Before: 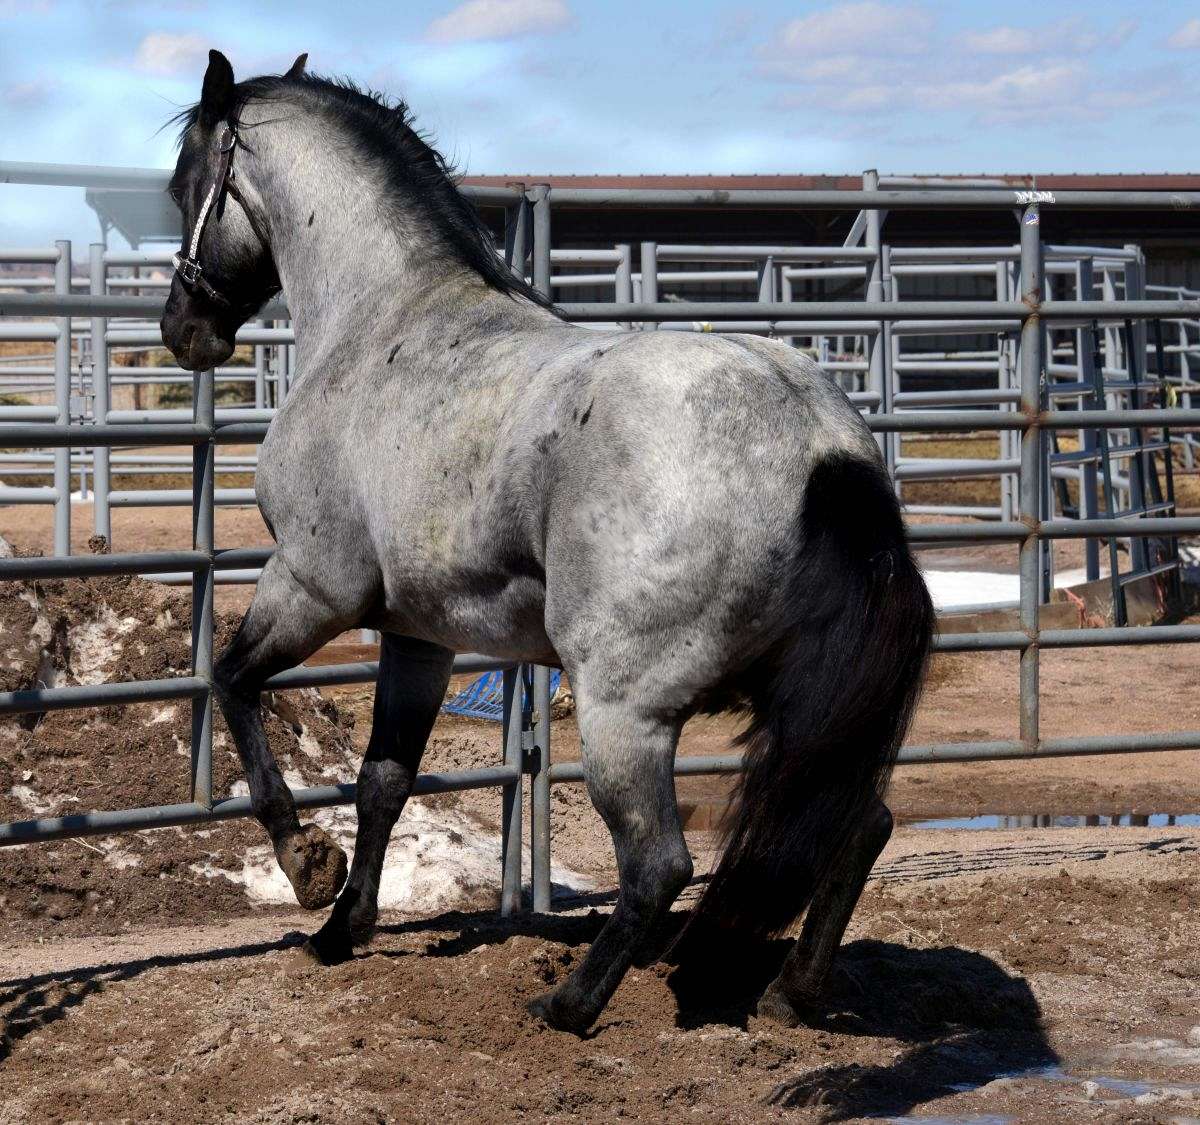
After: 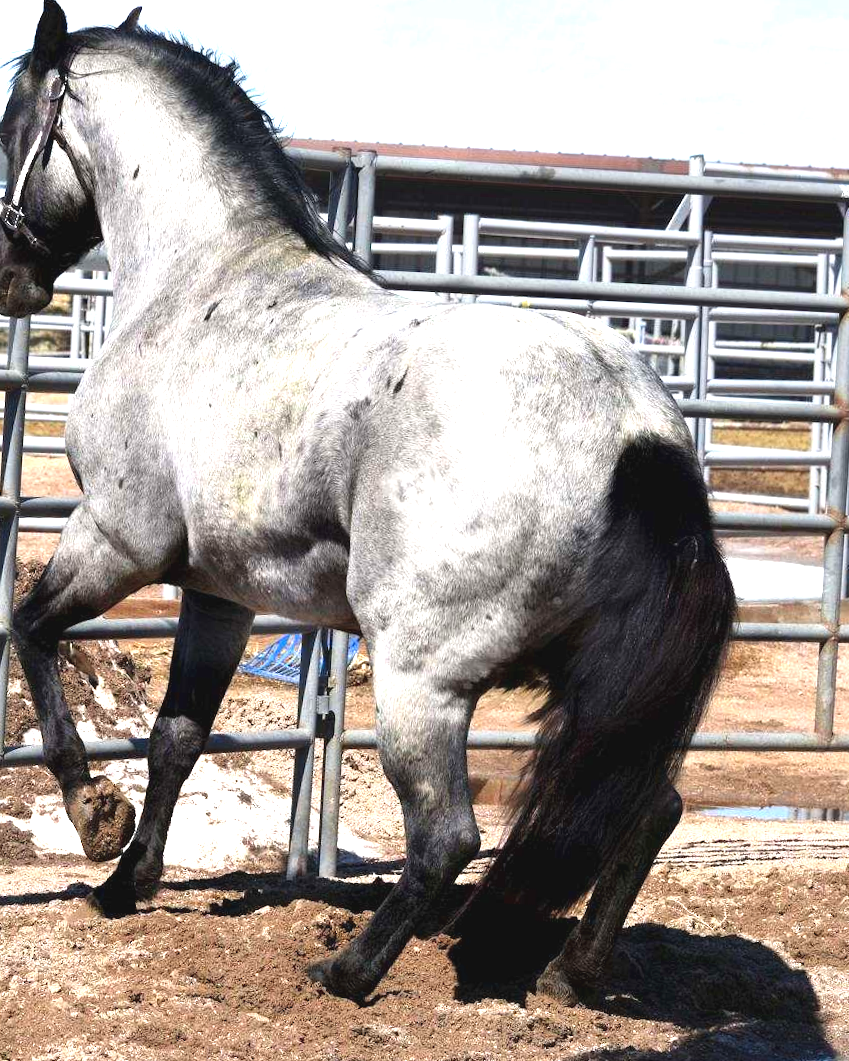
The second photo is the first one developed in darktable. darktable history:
exposure: black level correction -0.002, exposure 1.35 EV, compensate highlight preservation false
crop and rotate: angle -3.27°, left 14.277%, top 0.028%, right 10.766%, bottom 0.028%
